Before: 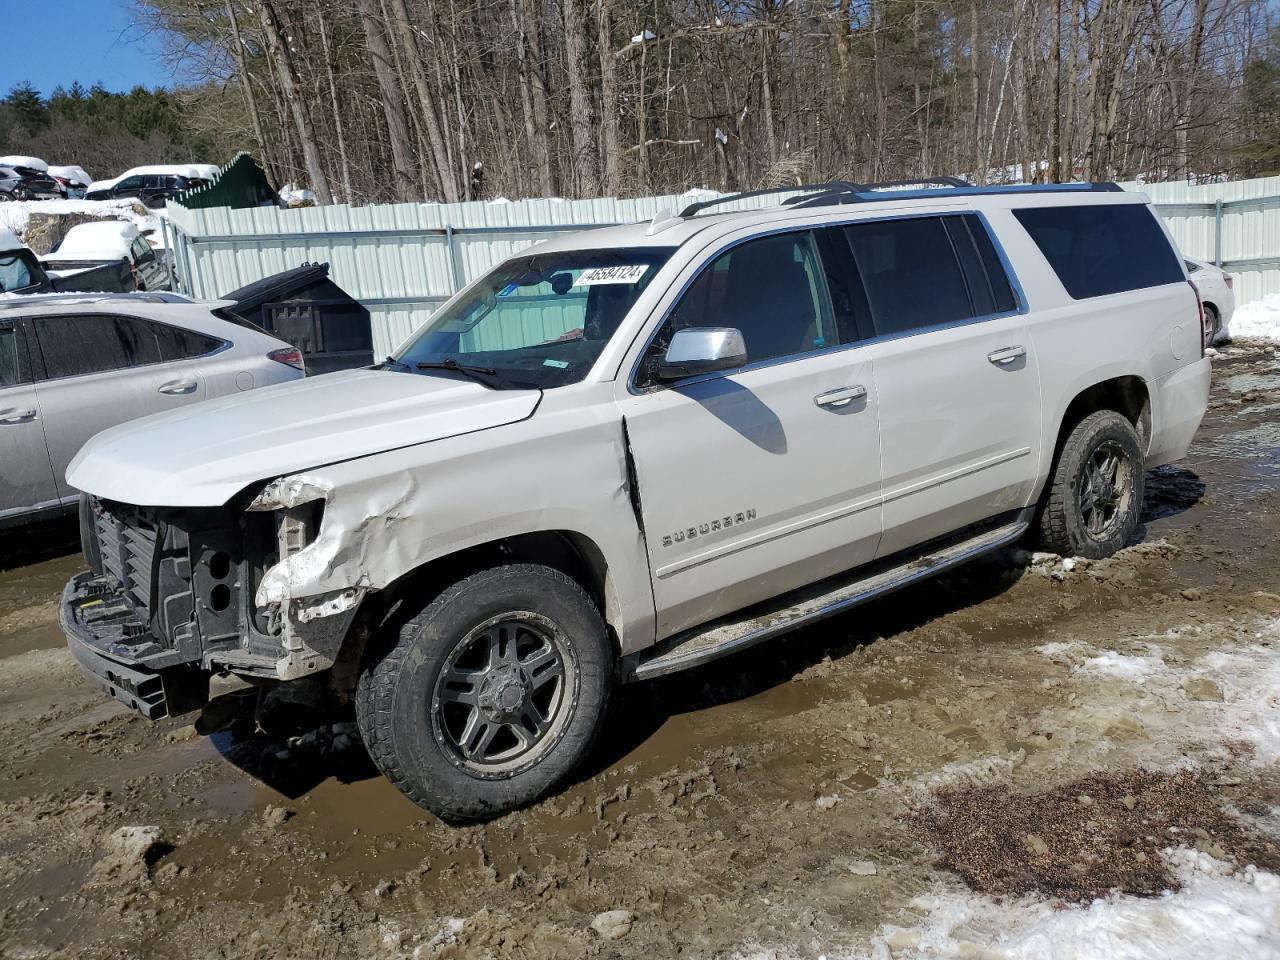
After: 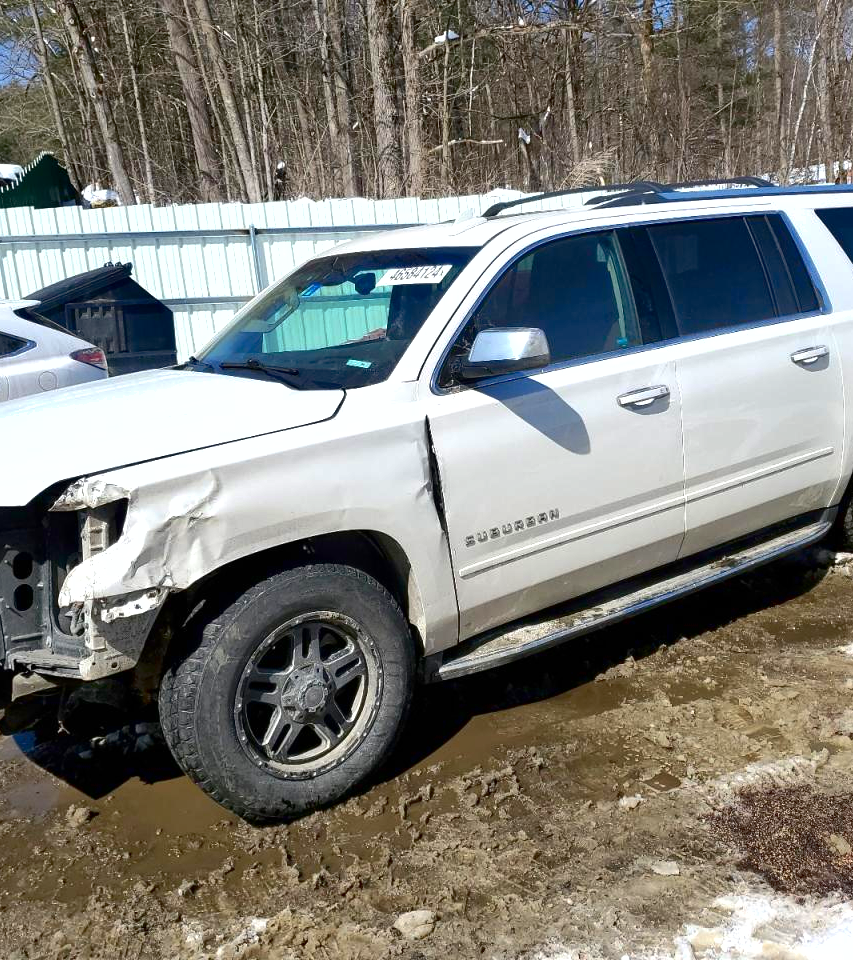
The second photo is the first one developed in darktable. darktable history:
contrast brightness saturation: contrast 0.2, brightness -0.11, saturation 0.1
shadows and highlights: on, module defaults
exposure: black level correction 0, exposure 0.7 EV, compensate exposure bias true, compensate highlight preservation false
crop: left 15.419%, right 17.914%
